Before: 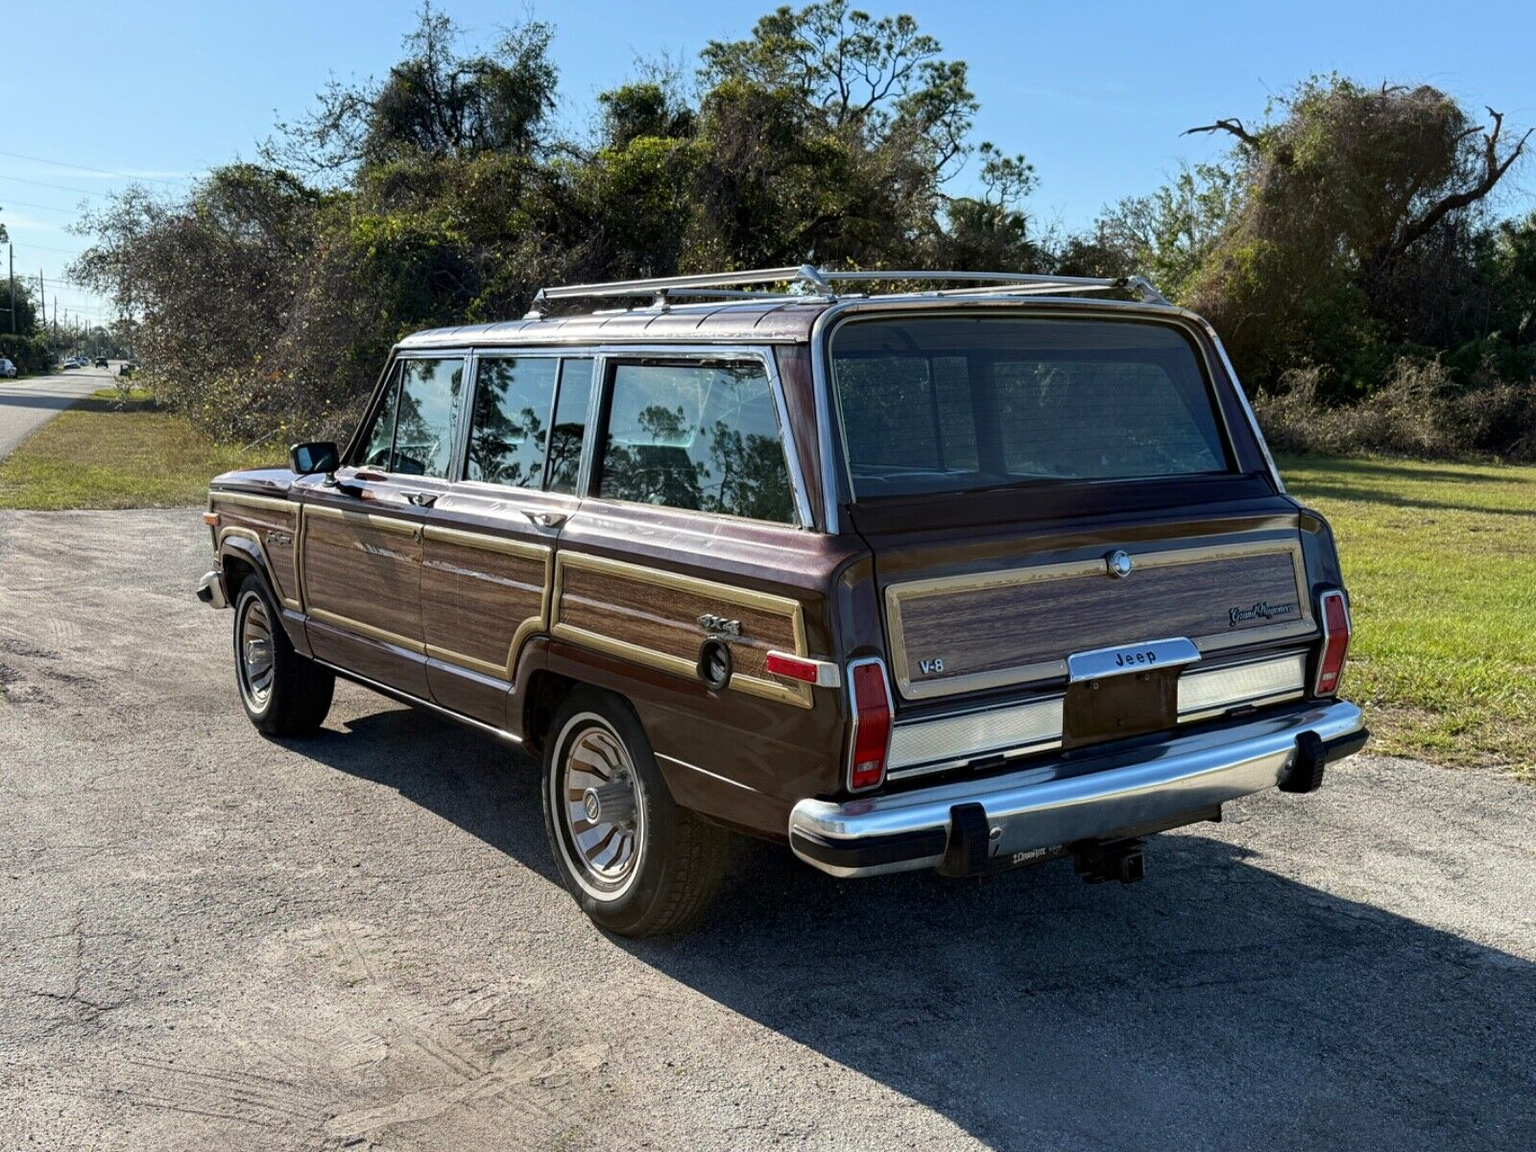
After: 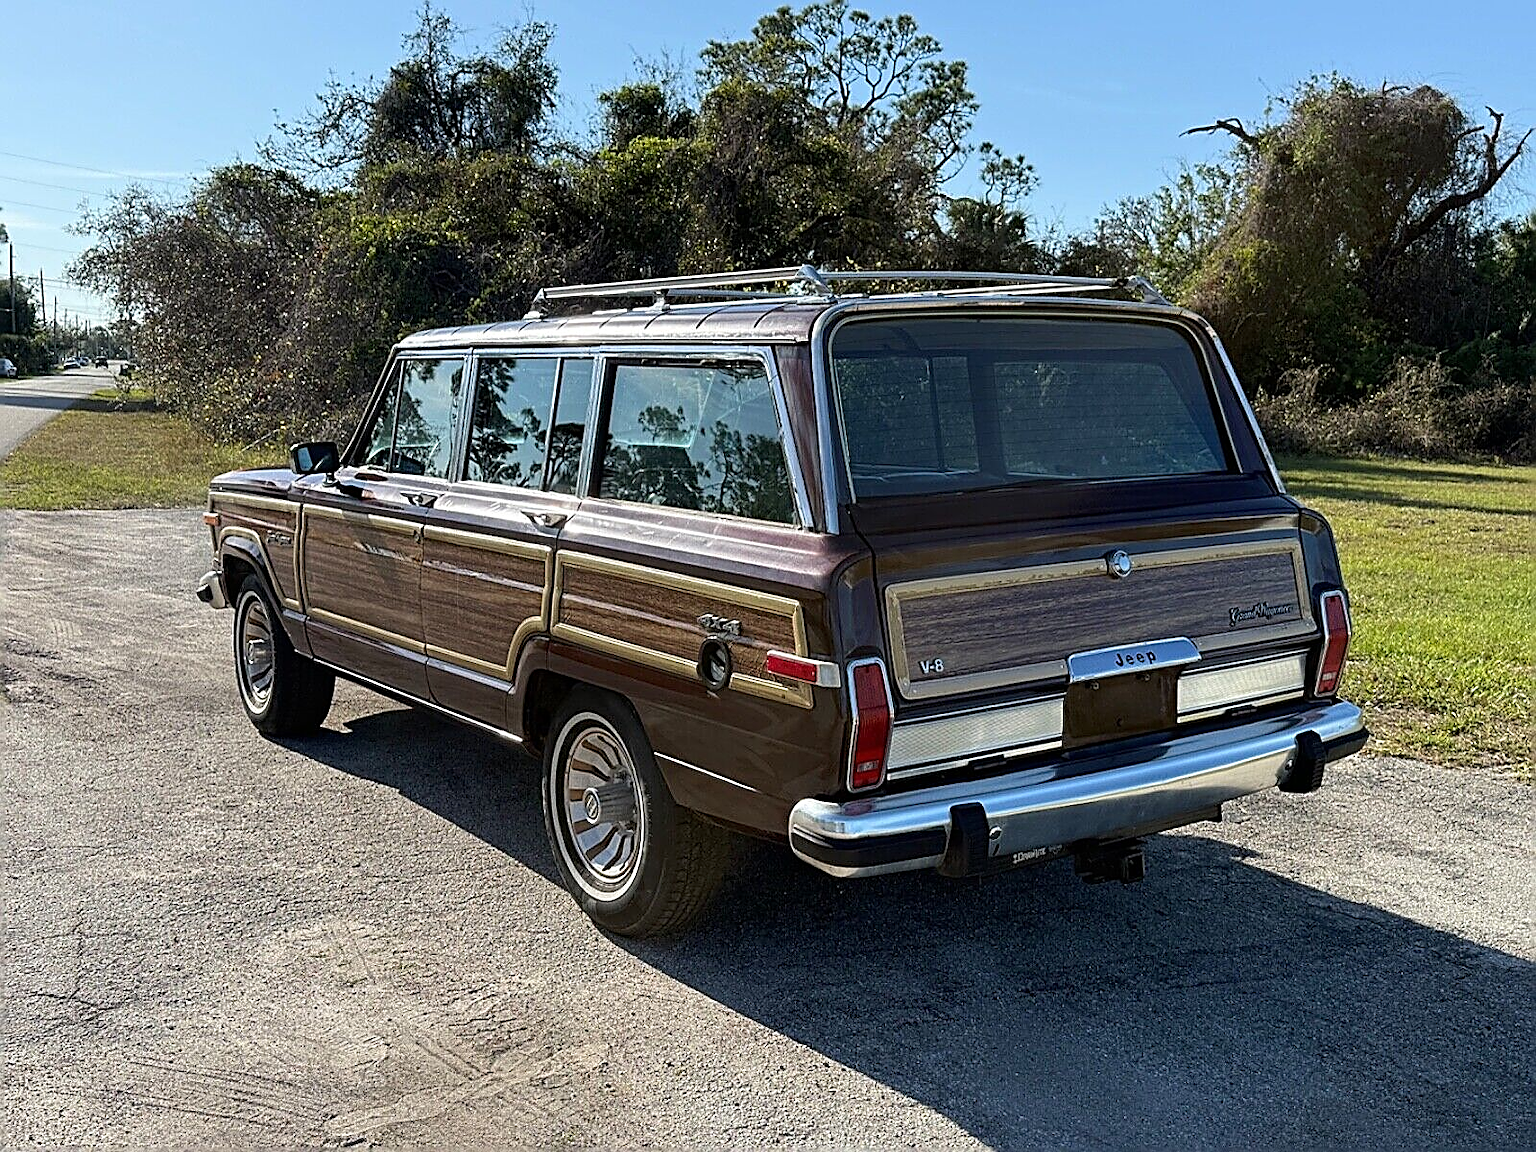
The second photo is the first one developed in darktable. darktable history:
sharpen: radius 1.673, amount 1.311
